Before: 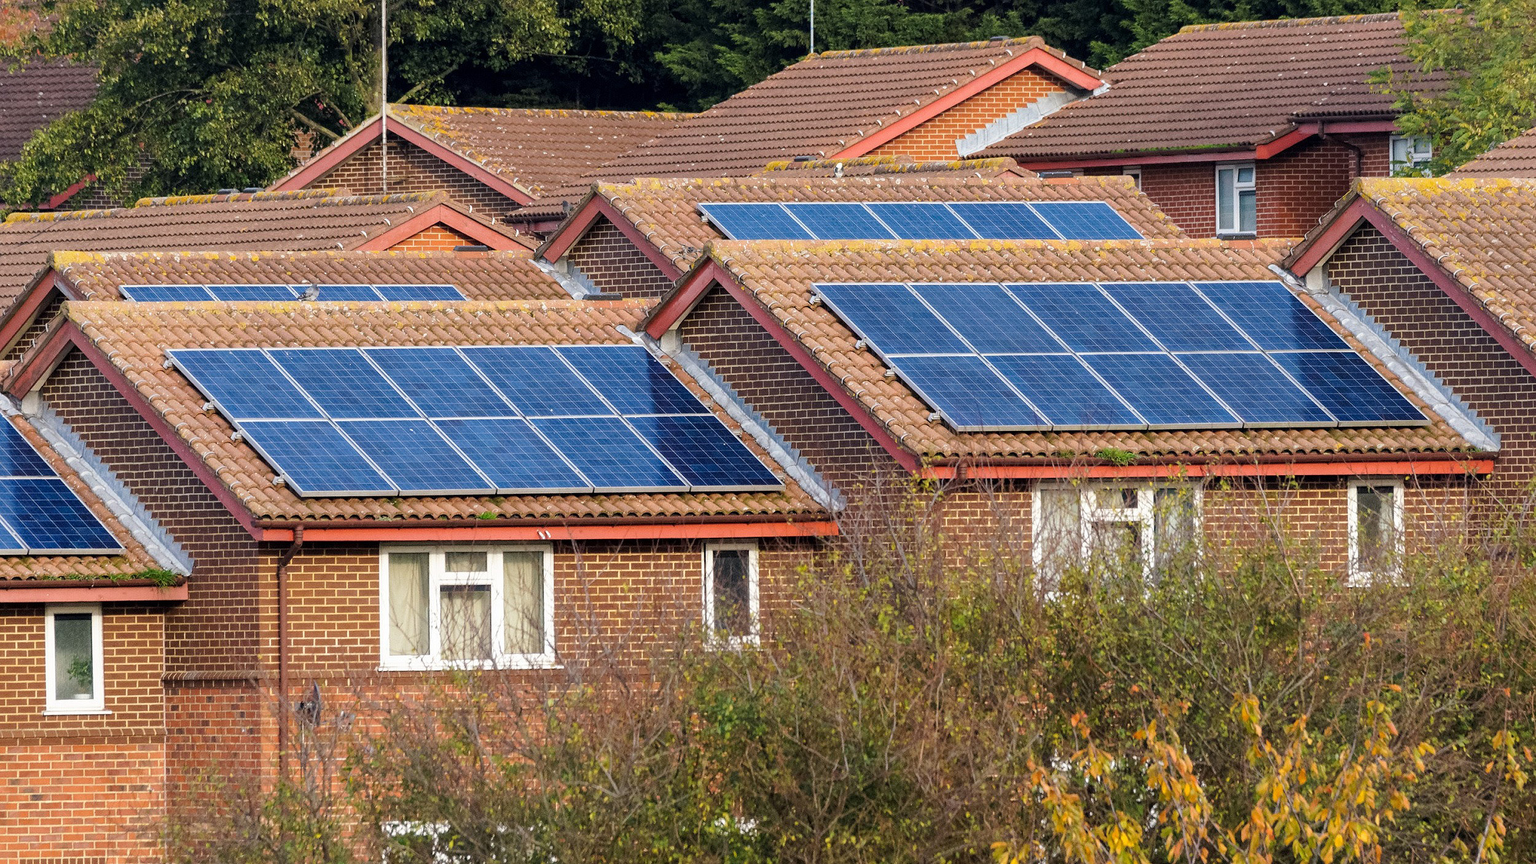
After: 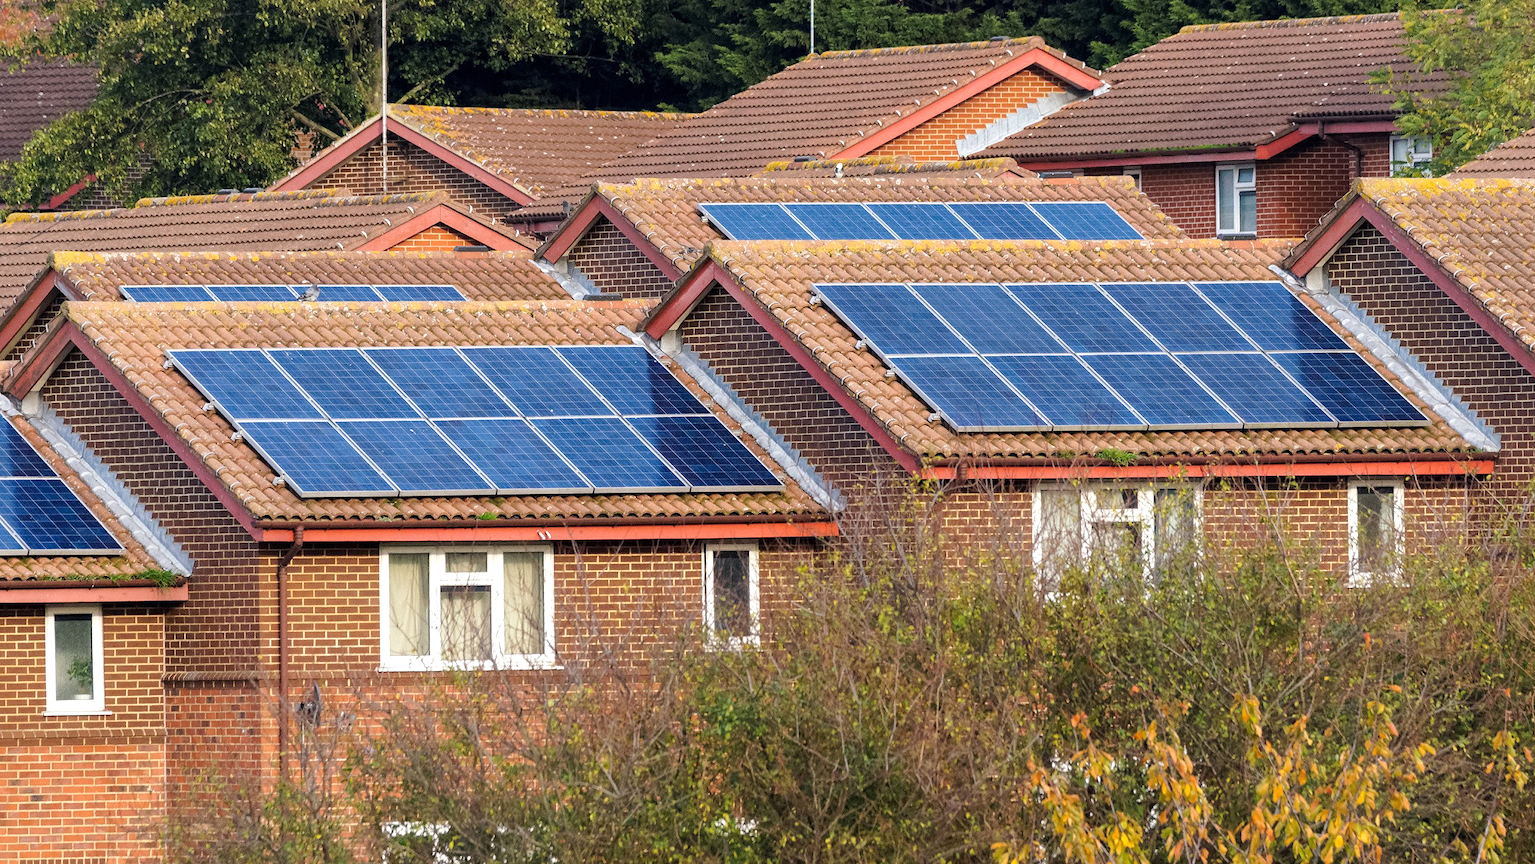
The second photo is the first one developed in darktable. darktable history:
exposure: exposure 0.198 EV, compensate highlight preservation false
